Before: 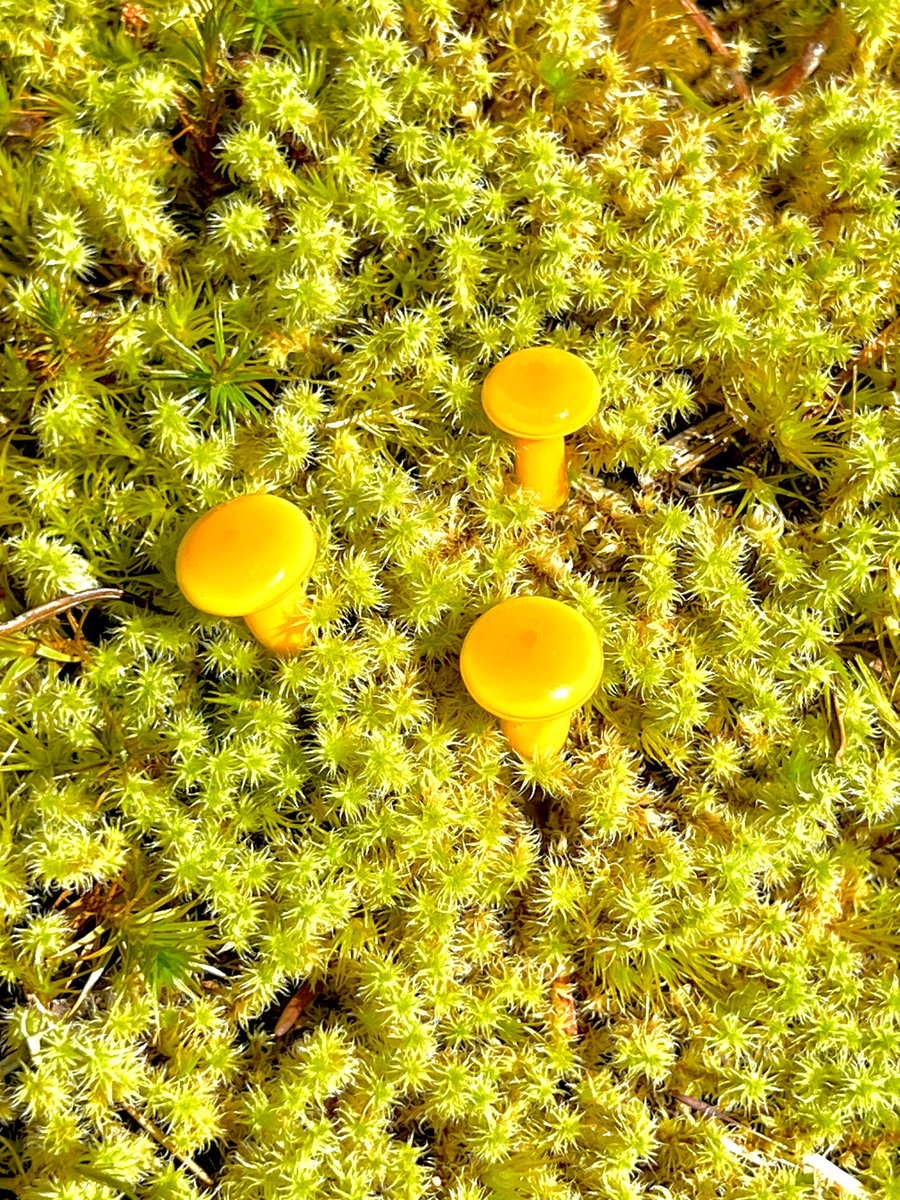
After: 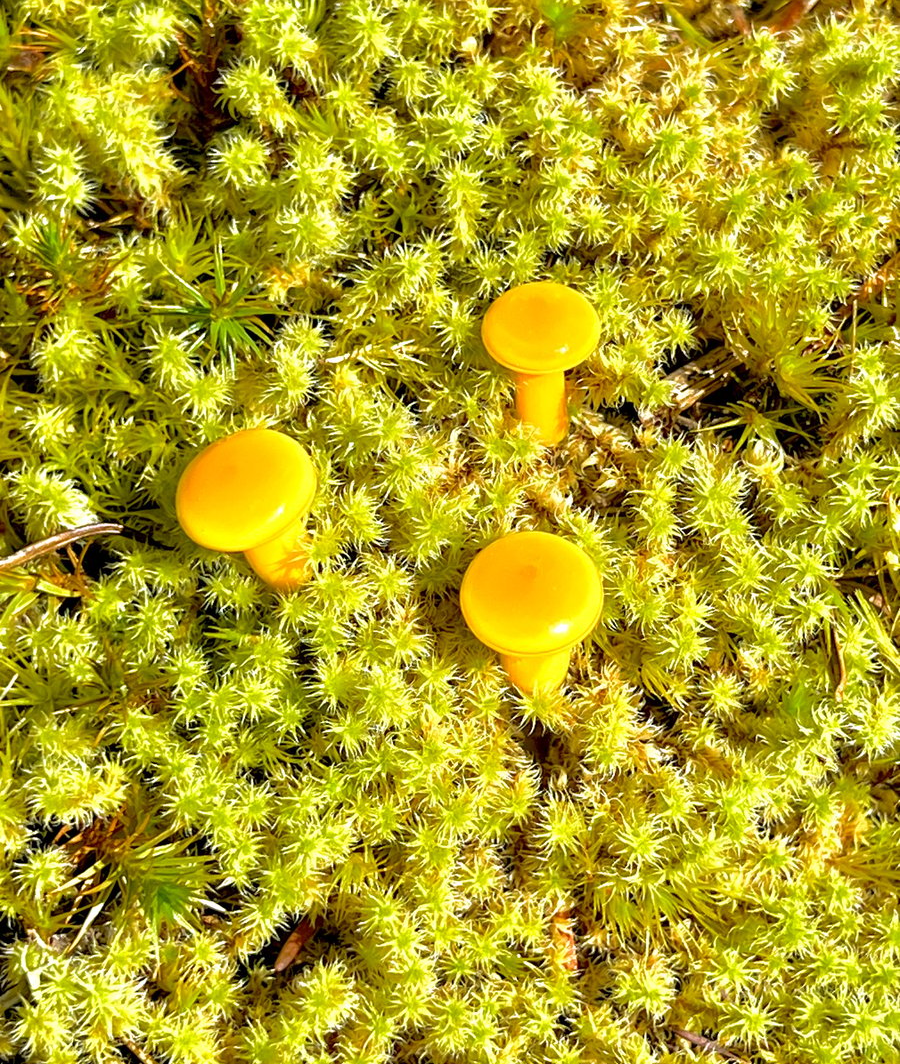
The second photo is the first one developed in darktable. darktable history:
crop and rotate: top 5.445%, bottom 5.868%
